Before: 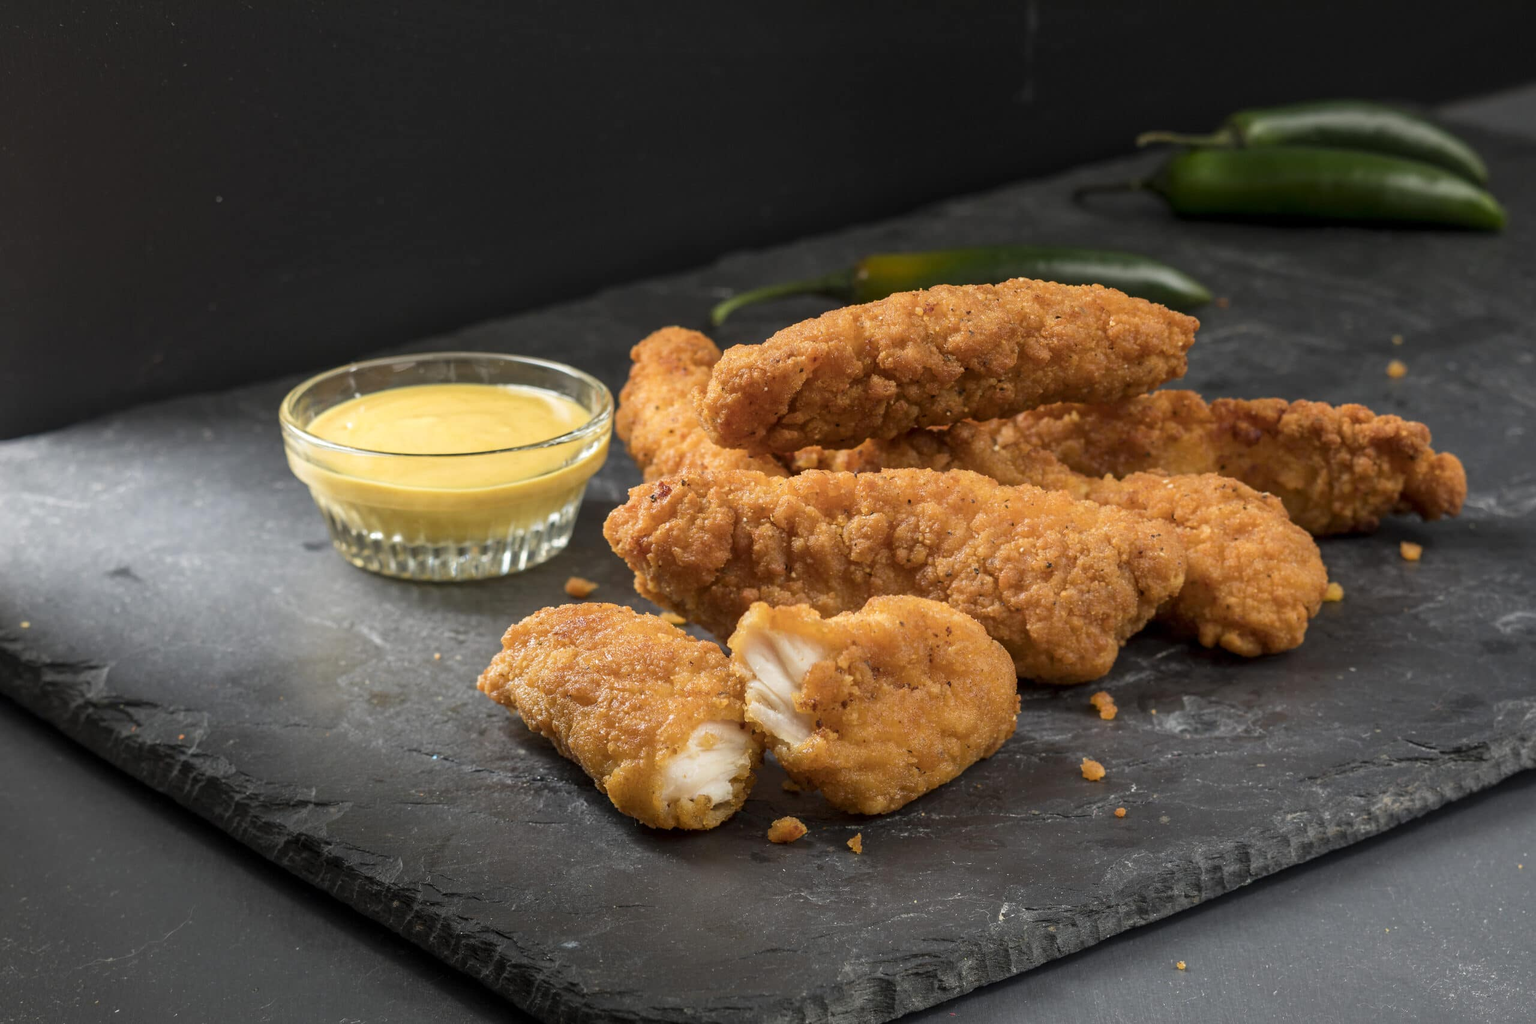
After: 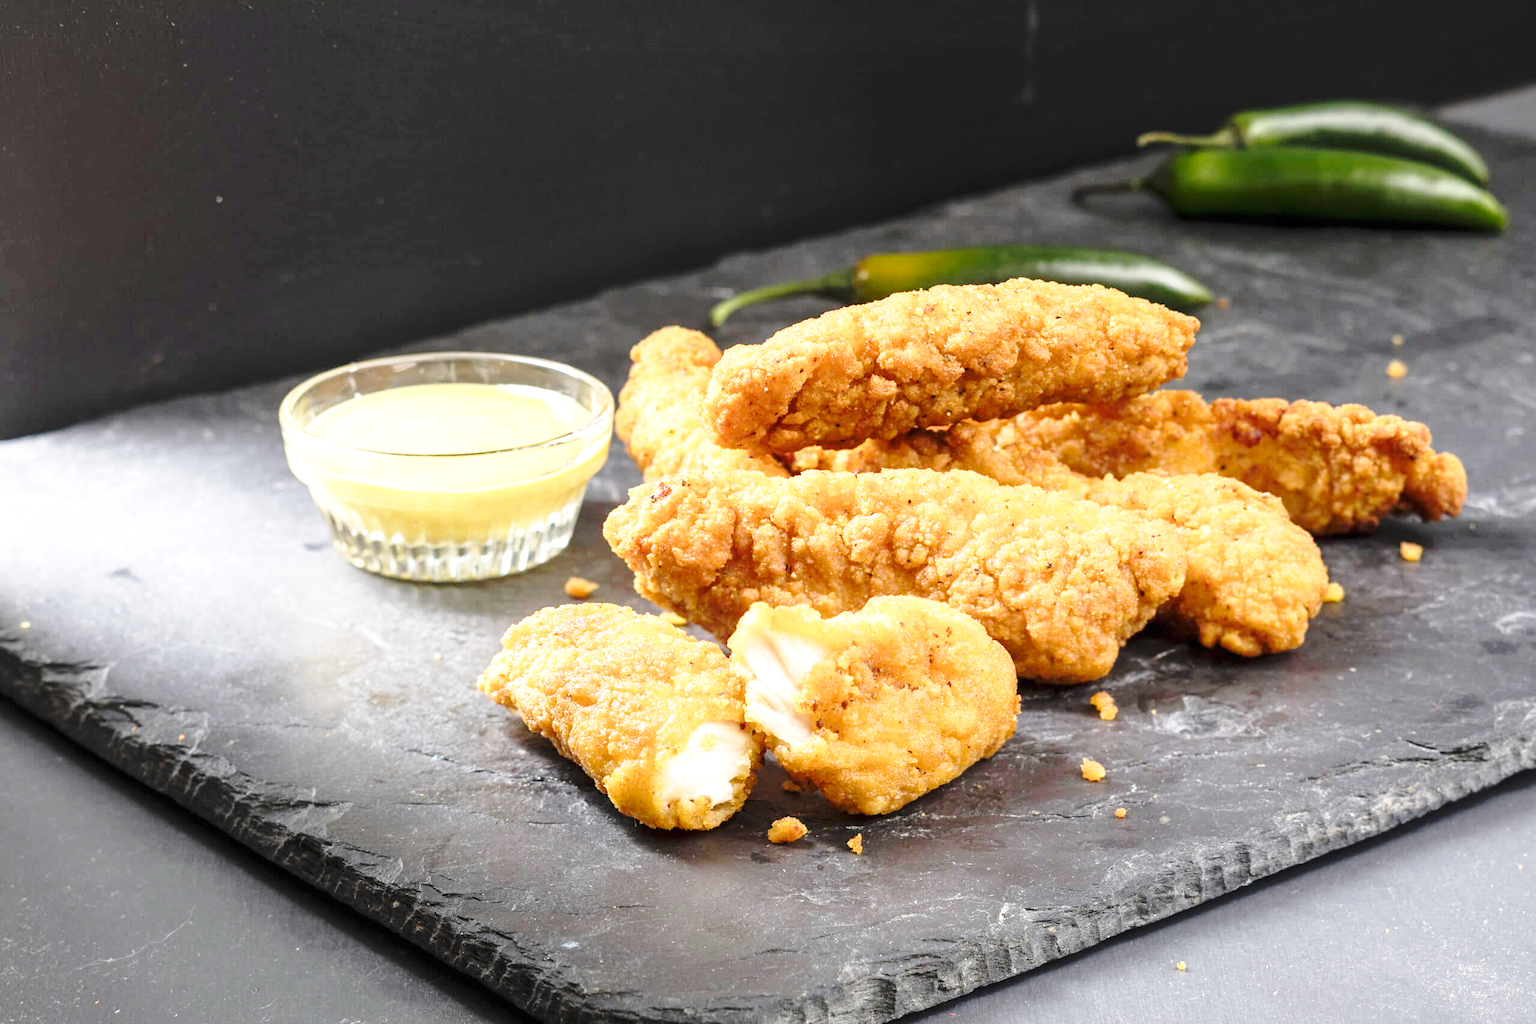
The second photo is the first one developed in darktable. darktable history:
white balance: red 1.009, blue 1.027
base curve: curves: ch0 [(0, 0) (0.032, 0.037) (0.105, 0.228) (0.435, 0.76) (0.856, 0.983) (1, 1)], preserve colors none
exposure: black level correction 0, exposure 0.9 EV, compensate highlight preservation false
